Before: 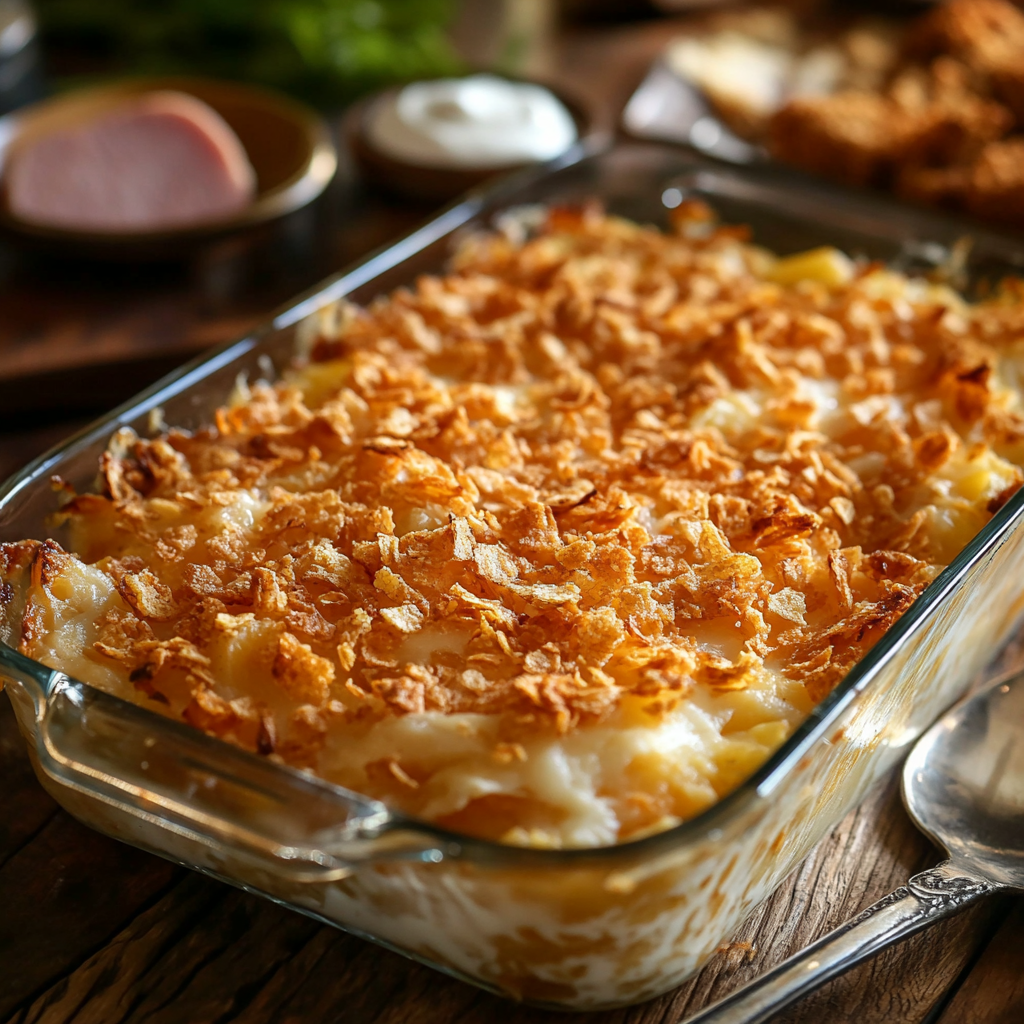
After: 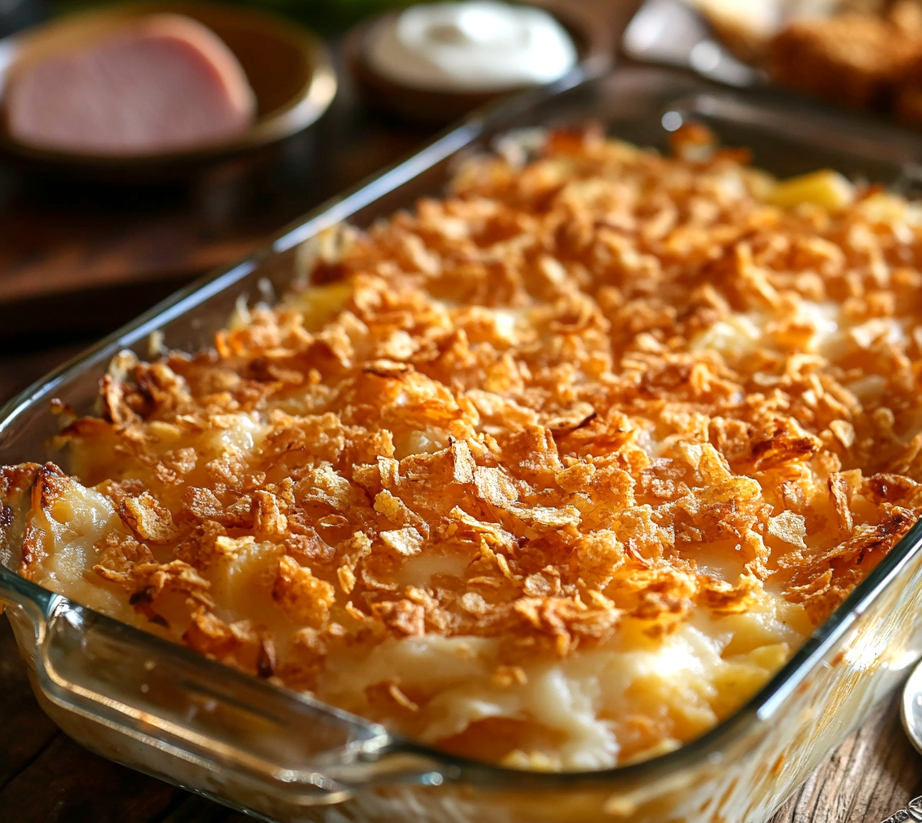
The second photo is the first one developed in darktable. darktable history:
crop: top 7.537%, right 9.875%, bottom 12.027%
levels: levels [0, 0.476, 0.951]
